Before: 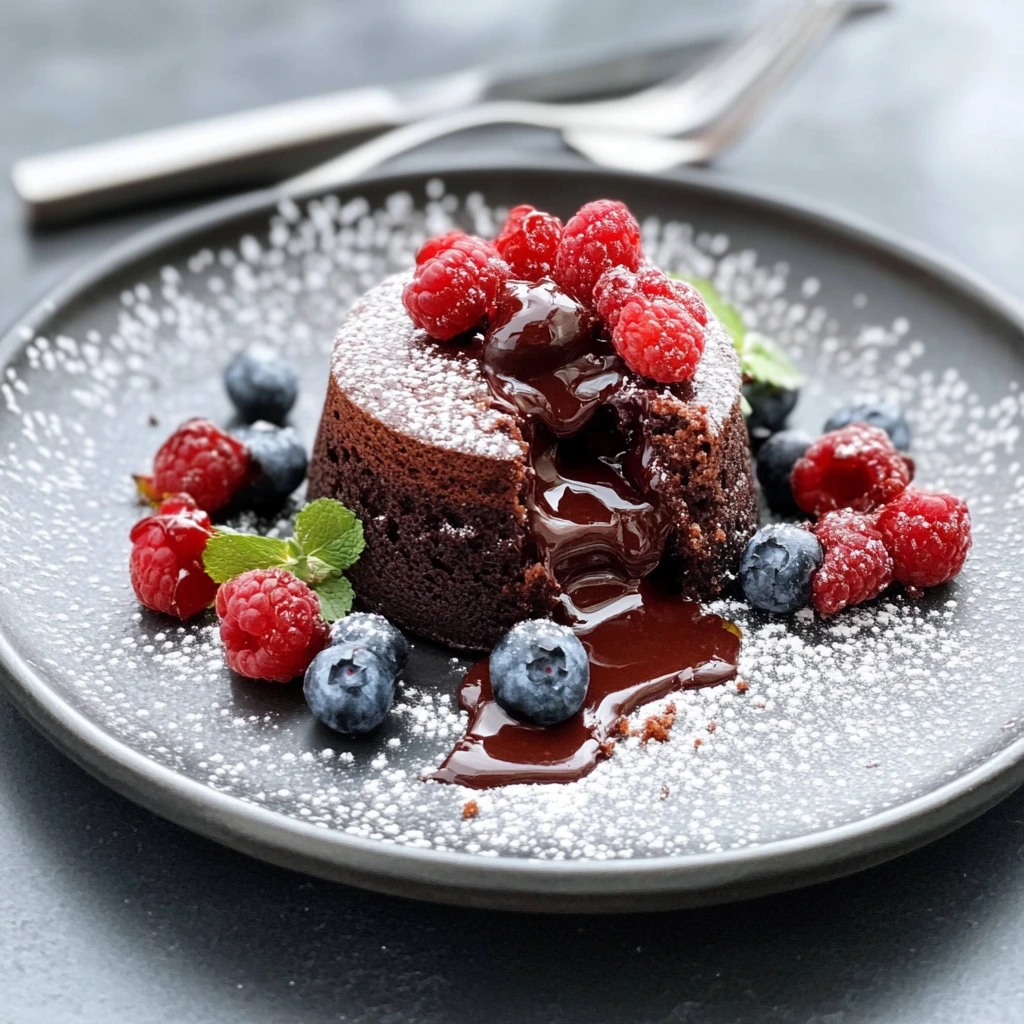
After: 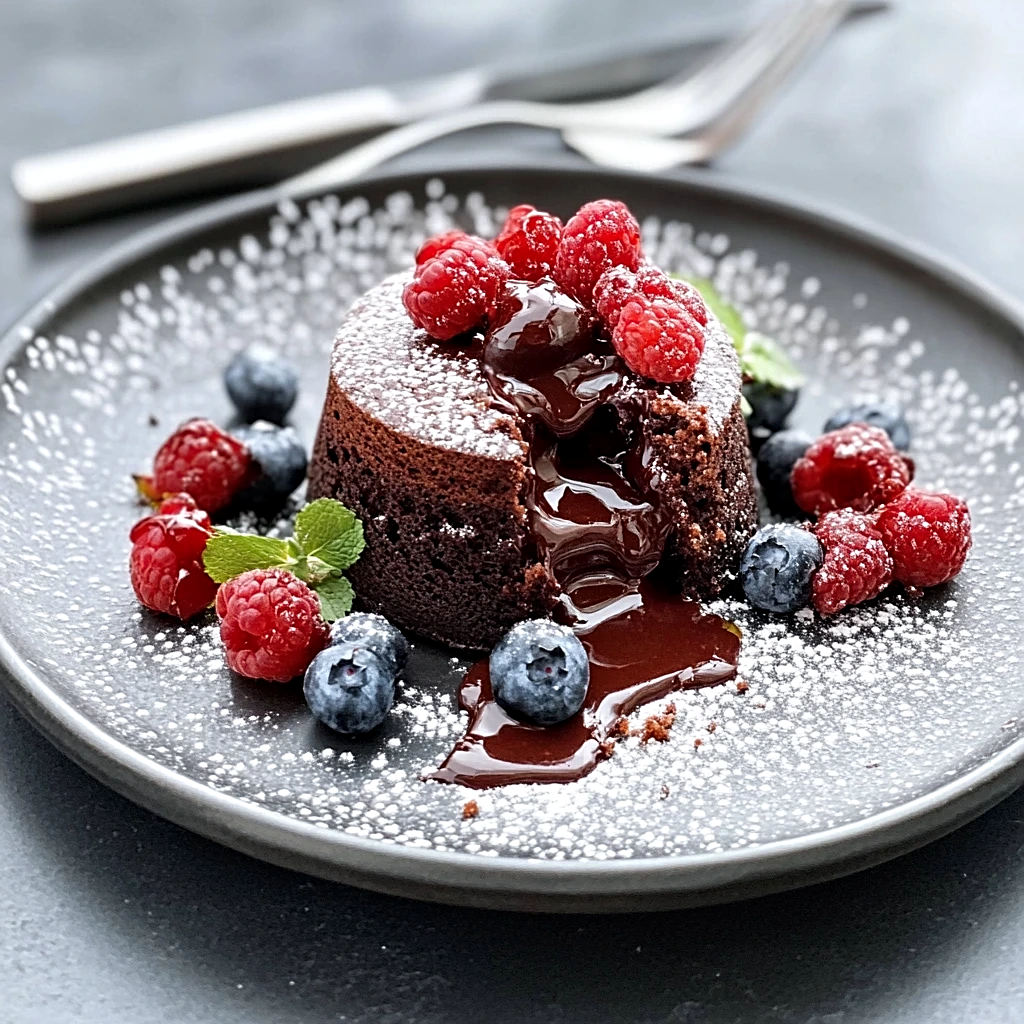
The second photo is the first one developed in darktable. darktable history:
sharpen: on, module defaults
contrast equalizer: y [[0.5, 0.501, 0.532, 0.538, 0.54, 0.541], [0.5 ×6], [0.5 ×6], [0 ×6], [0 ×6]]
